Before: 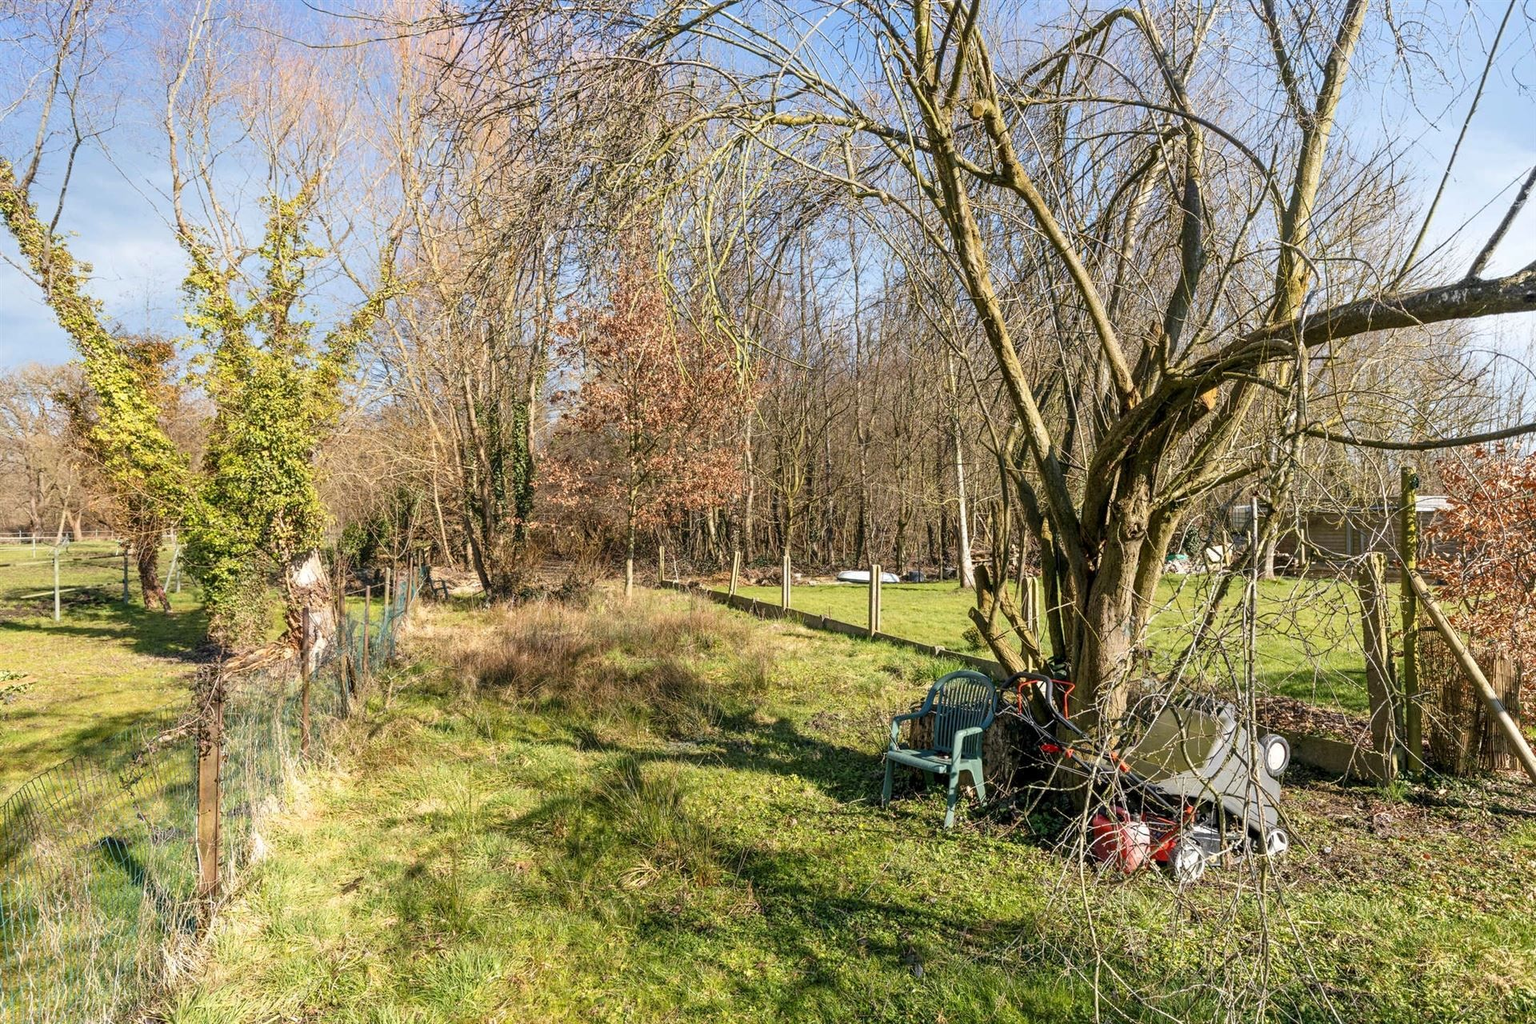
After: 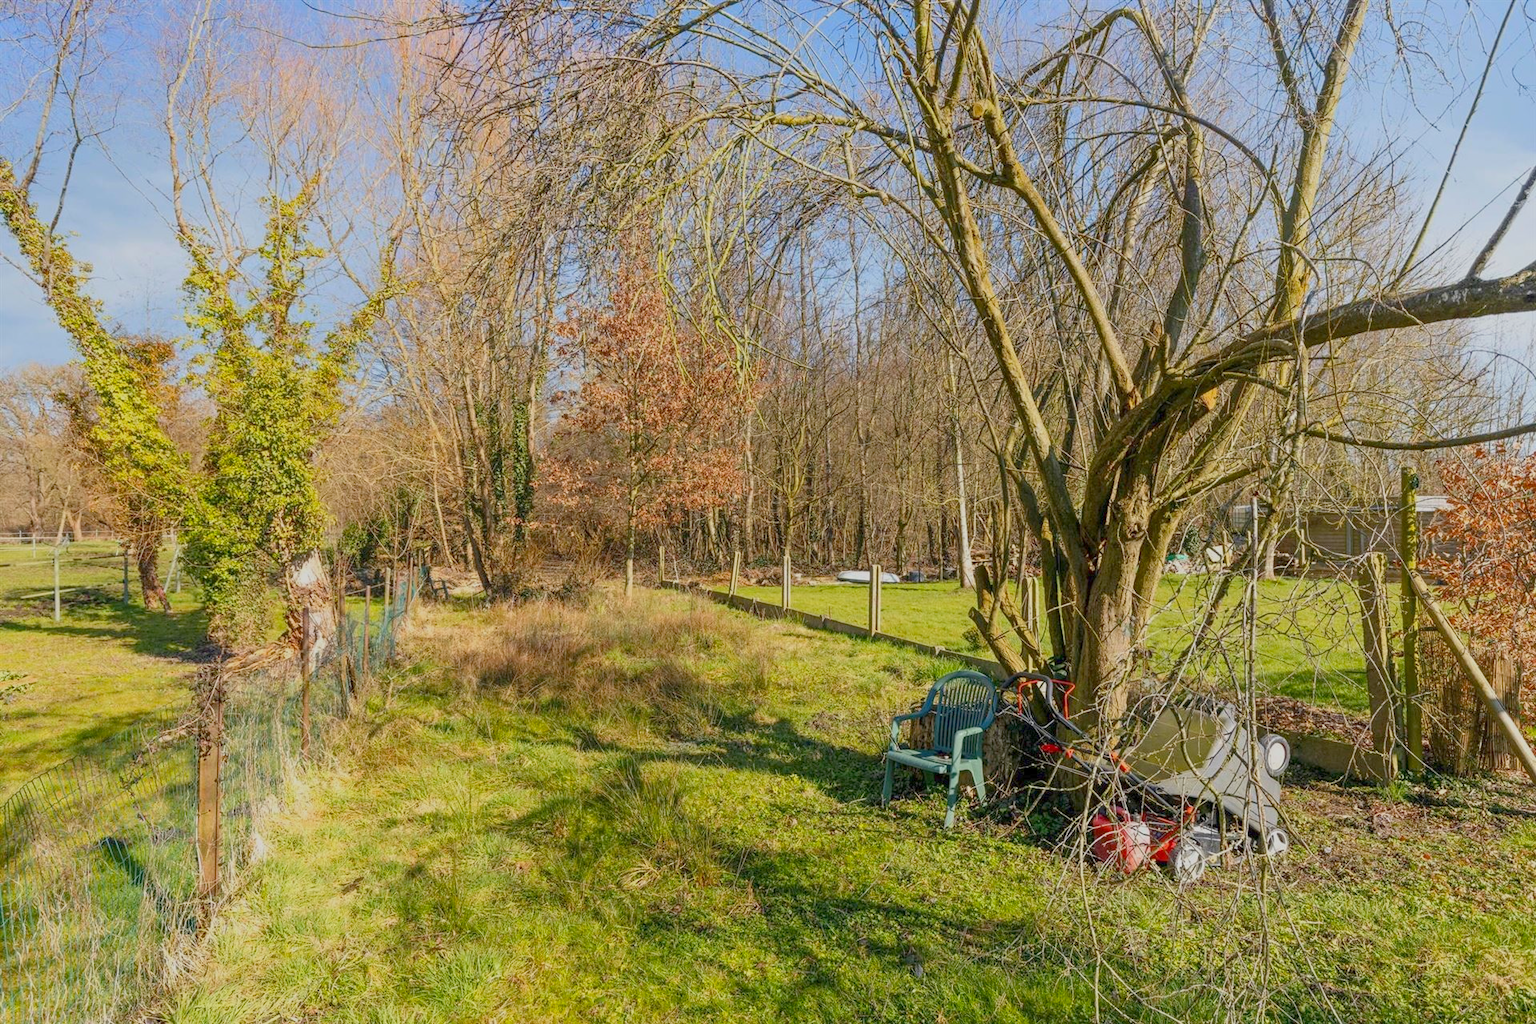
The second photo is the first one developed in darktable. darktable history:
color balance rgb: highlights gain › luminance 14.699%, perceptual saturation grading › global saturation 19.243%, contrast -29.413%
